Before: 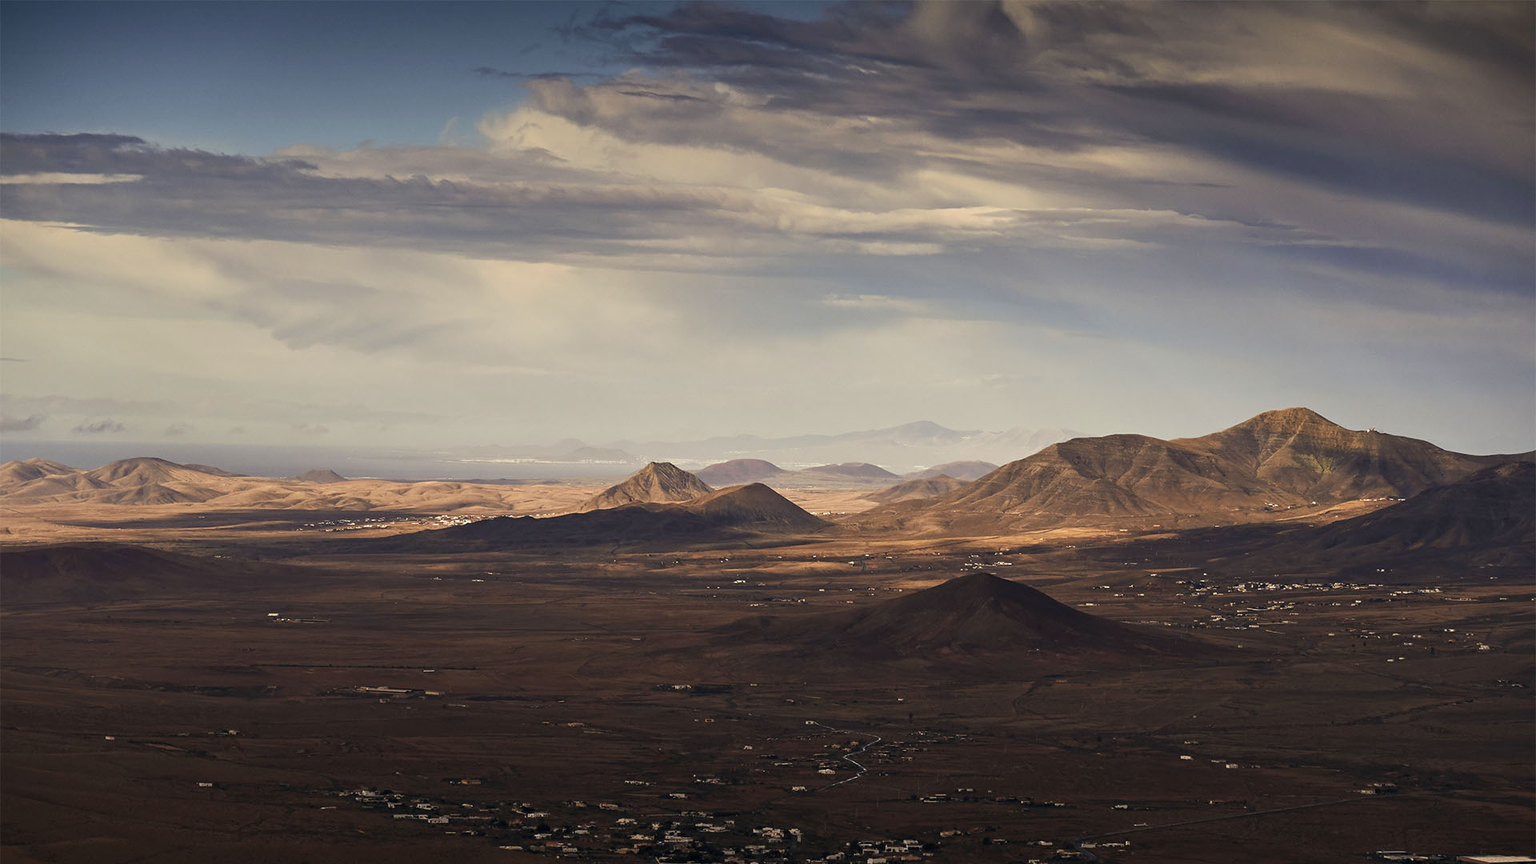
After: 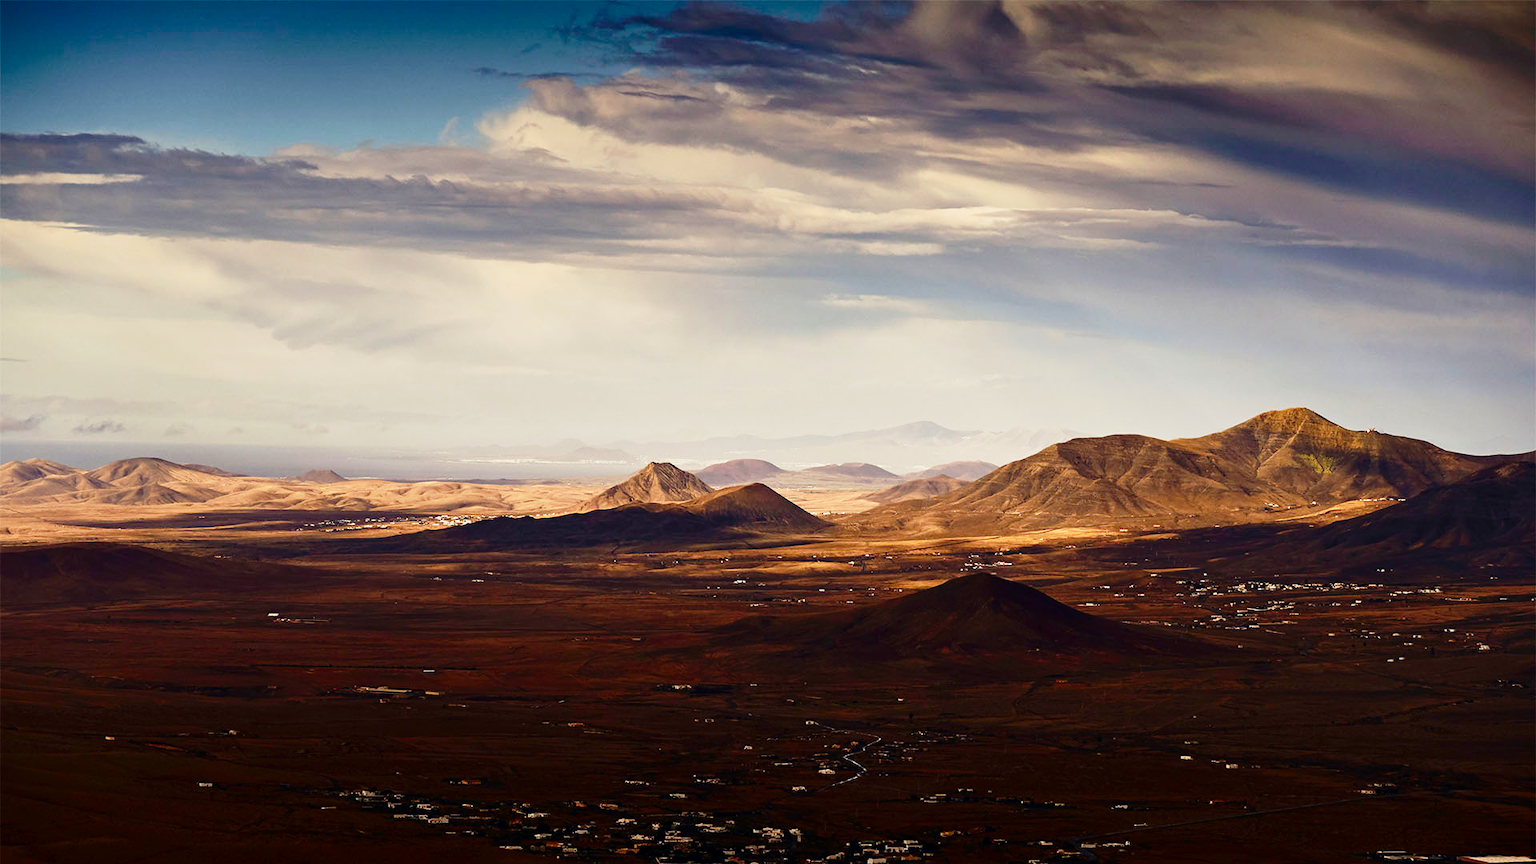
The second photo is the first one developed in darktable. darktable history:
color balance rgb: linear chroma grading › global chroma 9.691%, perceptual saturation grading › global saturation 0.898%
contrast brightness saturation: brightness -0.205, saturation 0.076
base curve: curves: ch0 [(0, 0) (0.028, 0.03) (0.121, 0.232) (0.46, 0.748) (0.859, 0.968) (1, 1)], preserve colors none
